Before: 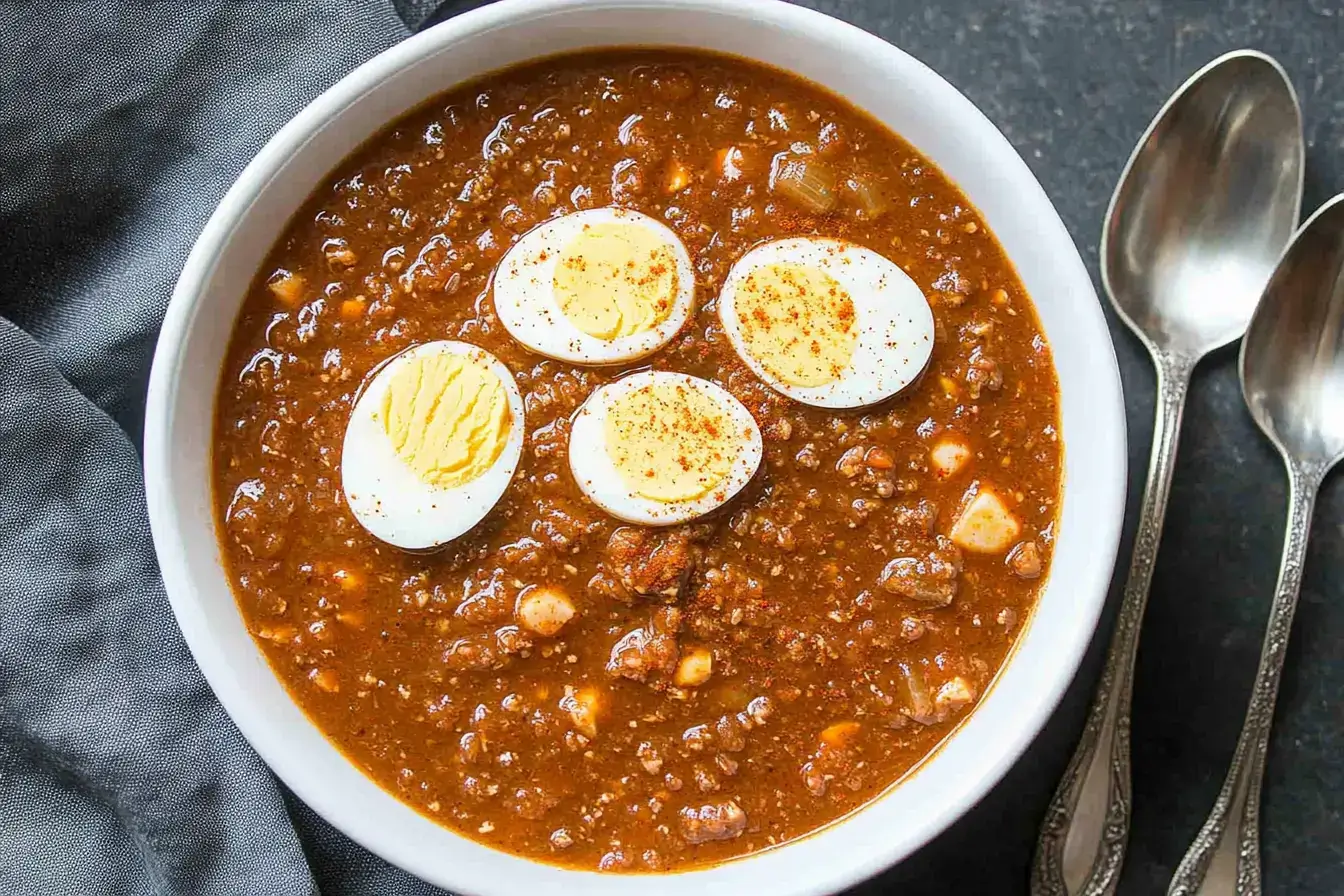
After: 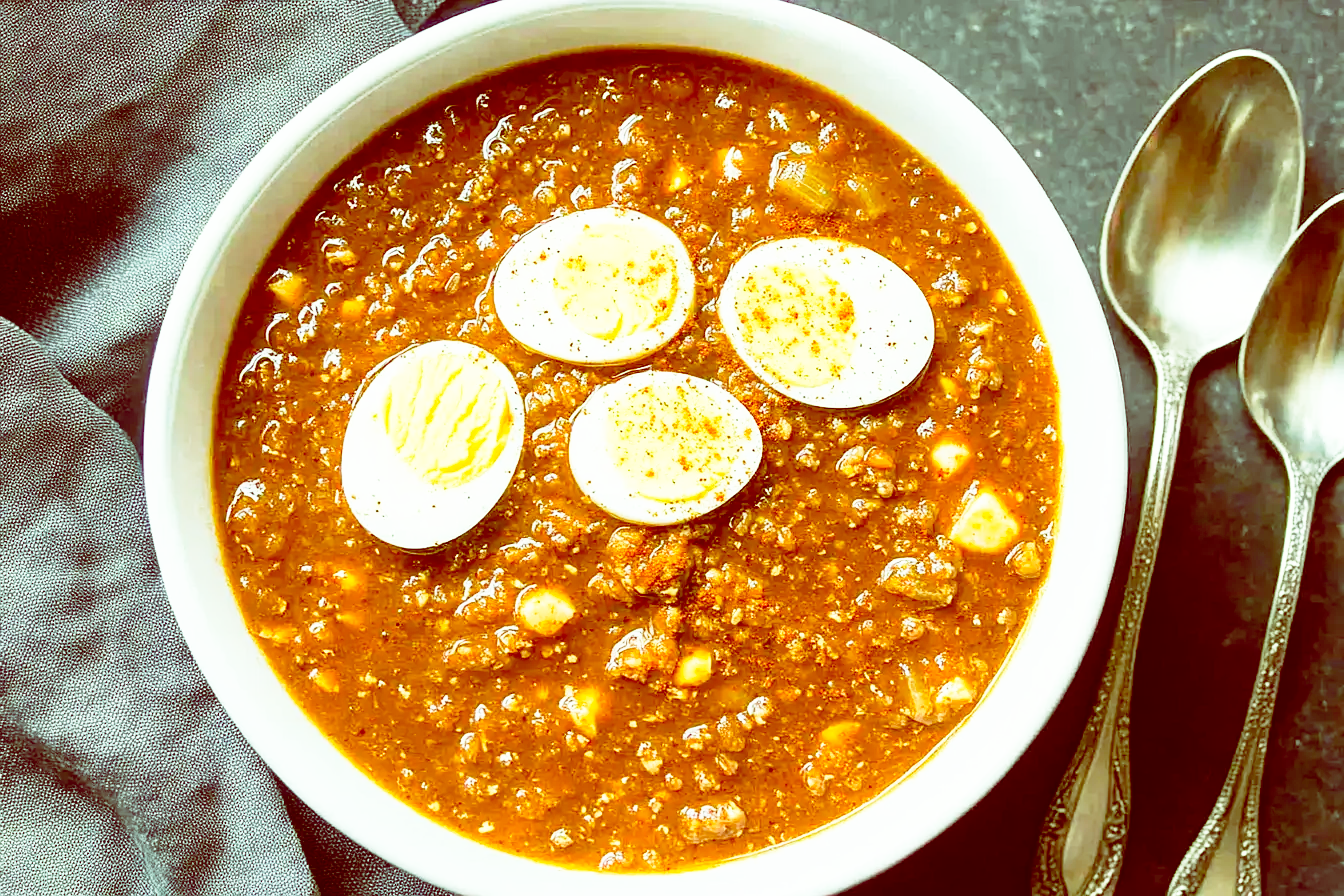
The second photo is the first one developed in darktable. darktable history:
base curve: curves: ch0 [(0, 0) (0.012, 0.01) (0.073, 0.168) (0.31, 0.711) (0.645, 0.957) (1, 1)], preserve colors none
color balance: lift [1, 1.015, 0.987, 0.985], gamma [1, 0.959, 1.042, 0.958], gain [0.927, 0.938, 1.072, 0.928], contrast 1.5%
